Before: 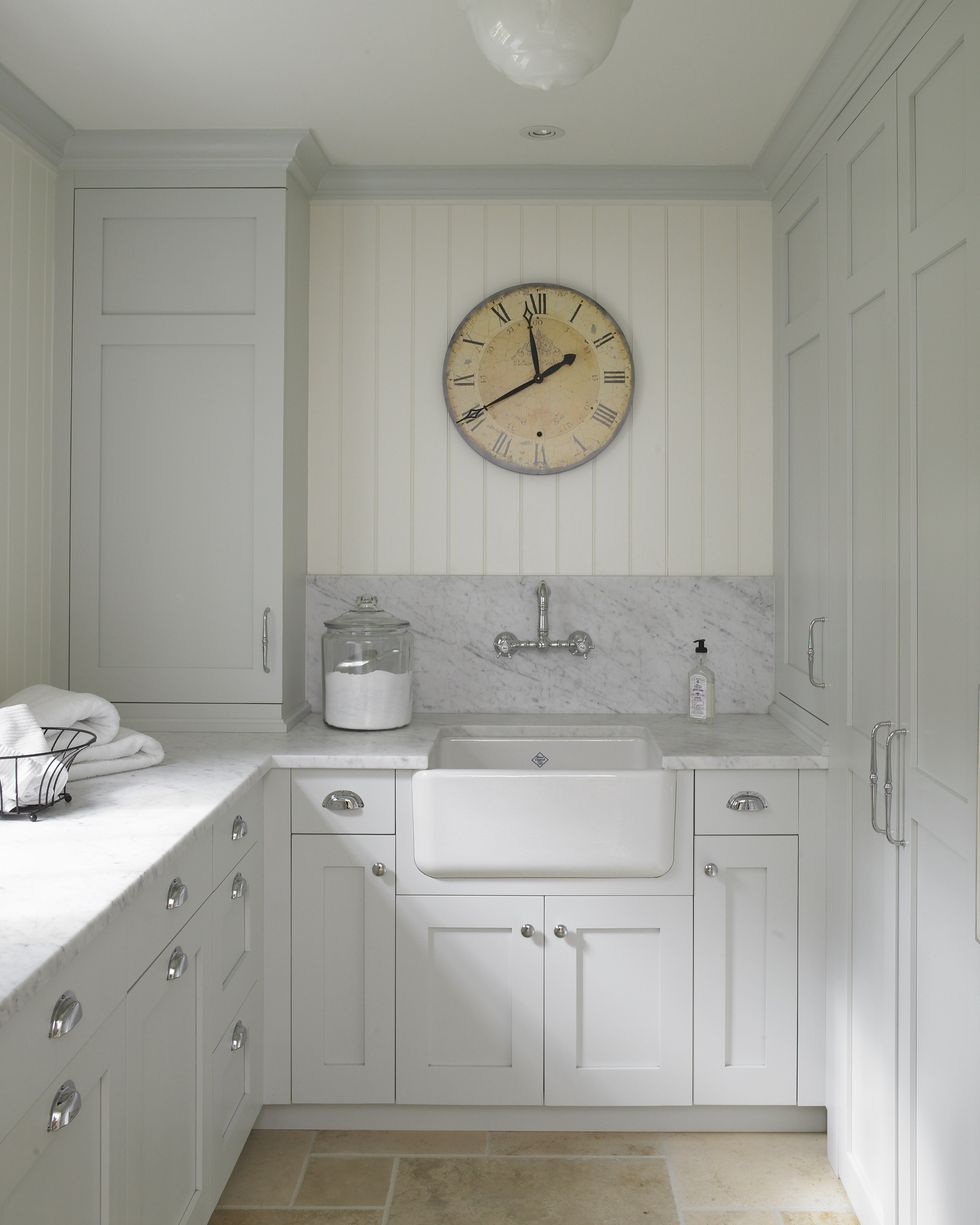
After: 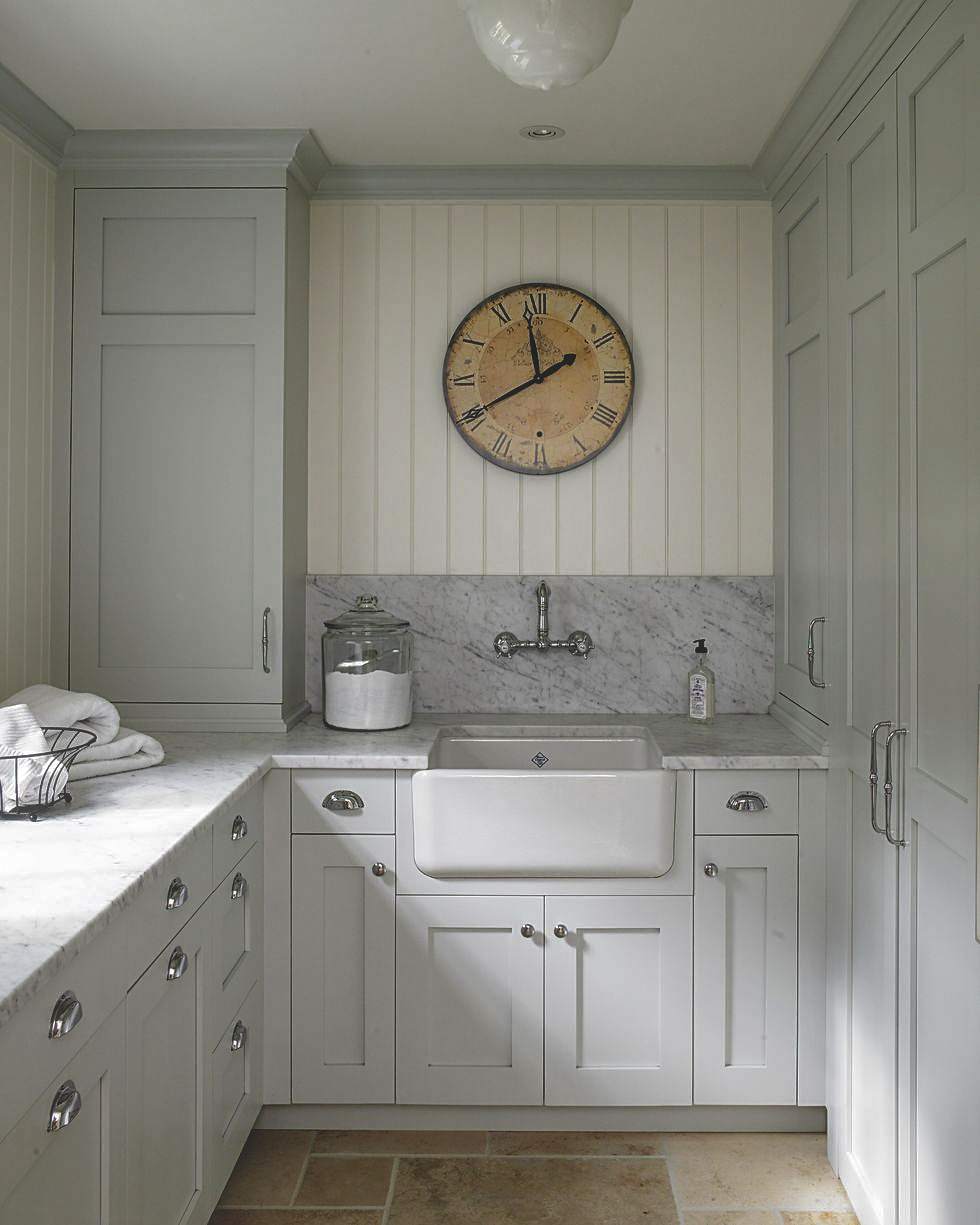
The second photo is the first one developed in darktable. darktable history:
base curve: curves: ch0 [(0, 0.02) (0.083, 0.036) (1, 1)], preserve colors none
shadows and highlights: on, module defaults
sharpen: on, module defaults
local contrast: highlights 3%, shadows 7%, detail 133%
color zones: curves: ch1 [(0, 0.469) (0.072, 0.457) (0.243, 0.494) (0.429, 0.5) (0.571, 0.5) (0.714, 0.5) (0.857, 0.5) (1, 0.469)]; ch2 [(0, 0.499) (0.143, 0.467) (0.242, 0.436) (0.429, 0.493) (0.571, 0.5) (0.714, 0.5) (0.857, 0.5) (1, 0.499)]
